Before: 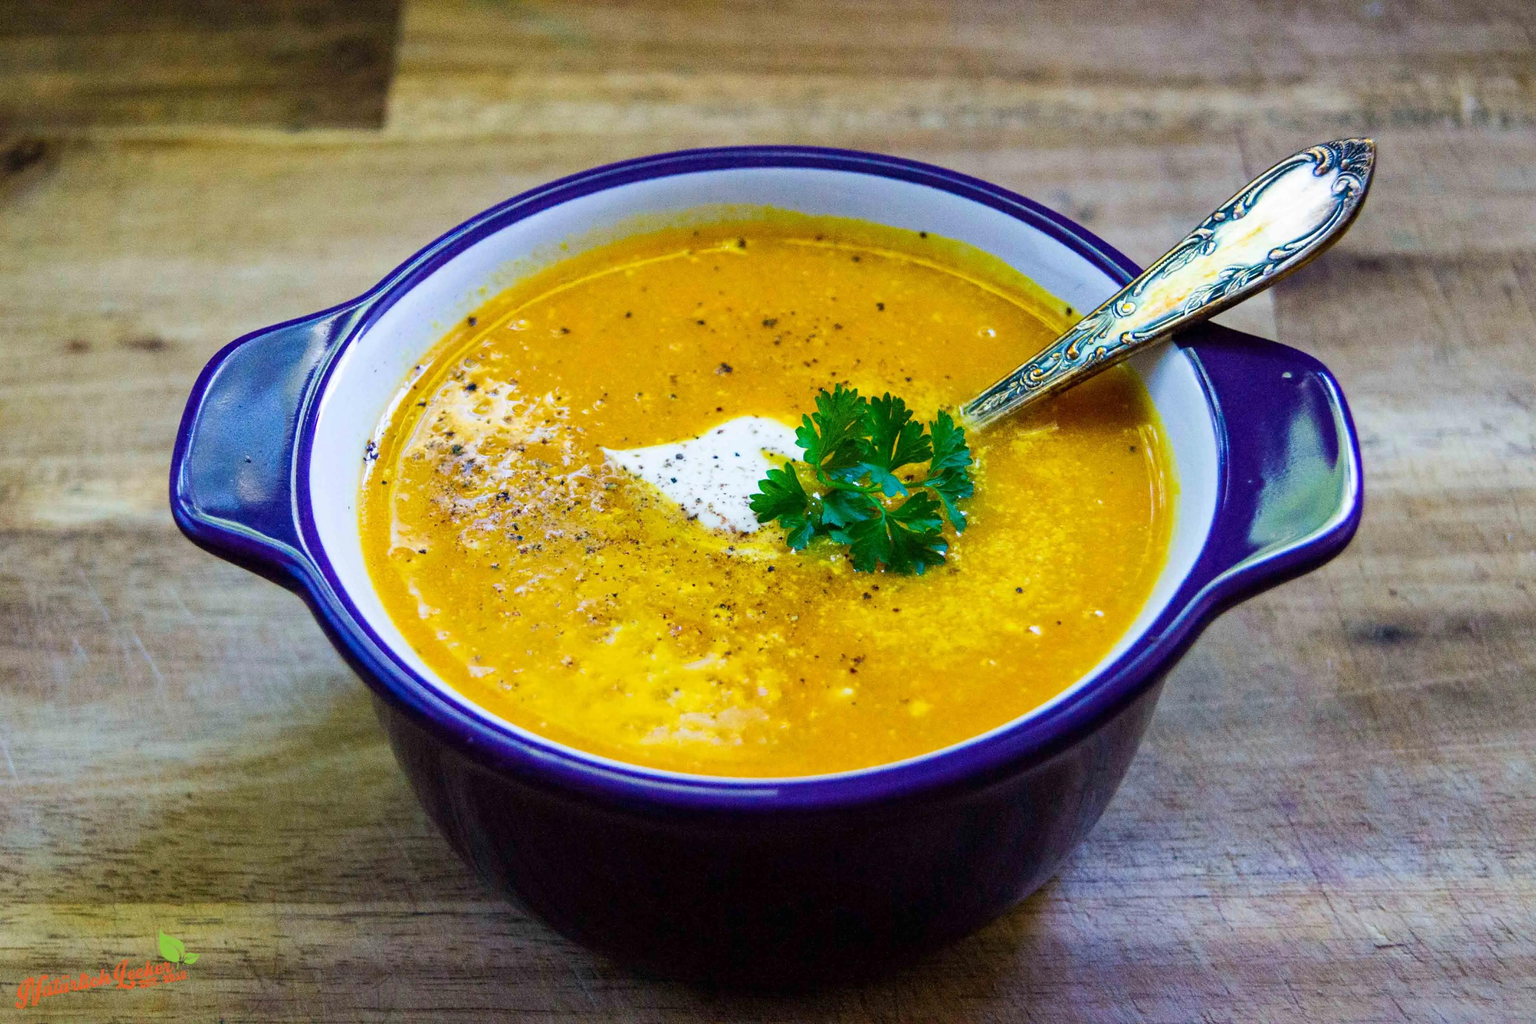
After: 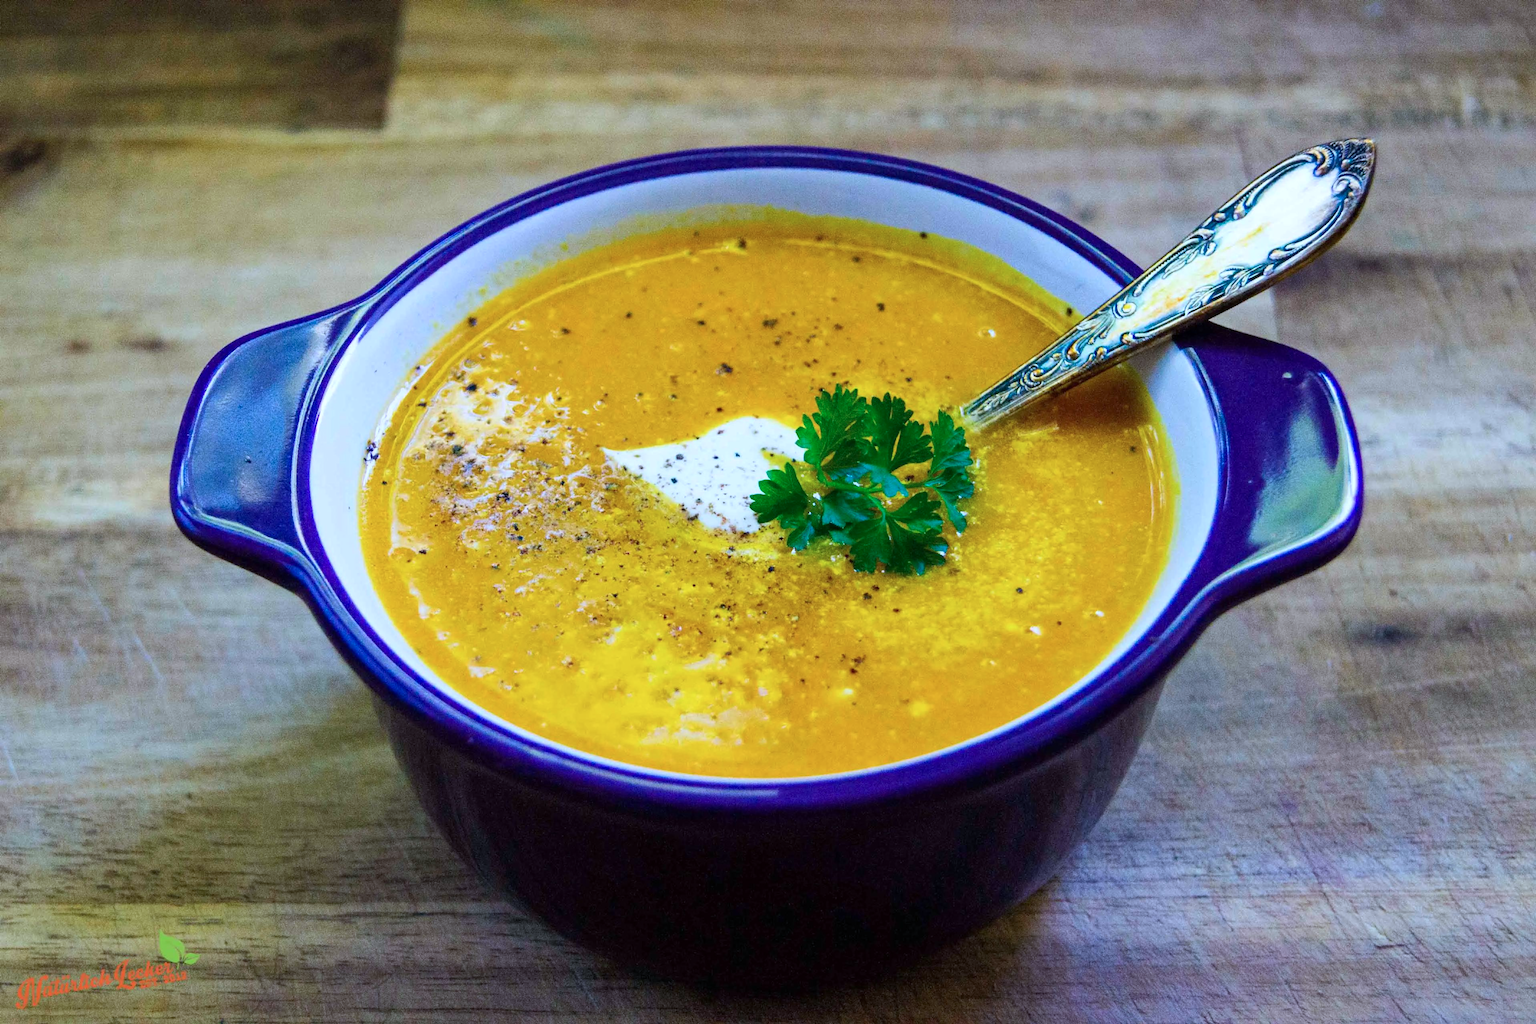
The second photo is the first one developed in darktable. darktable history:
color calibration: x 0.37, y 0.382, temperature 4318.13 K
